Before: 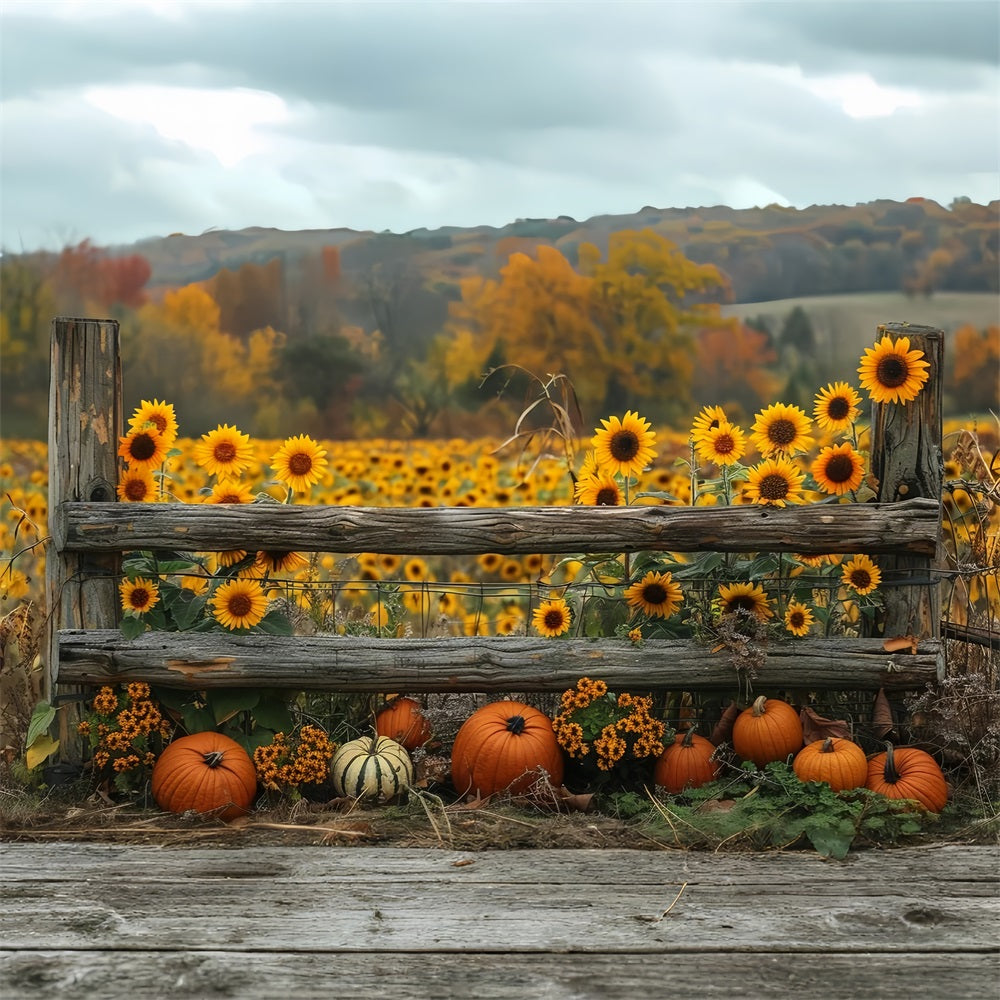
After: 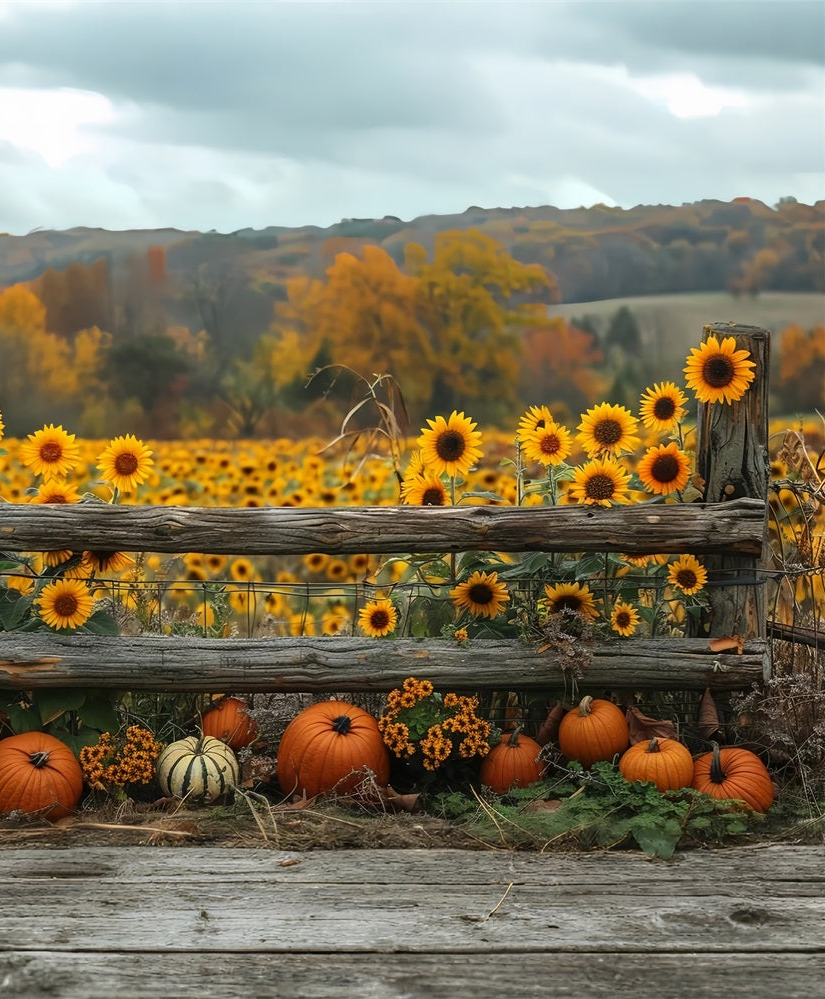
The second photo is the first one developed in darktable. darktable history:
crop: left 17.405%, bottom 0.025%
